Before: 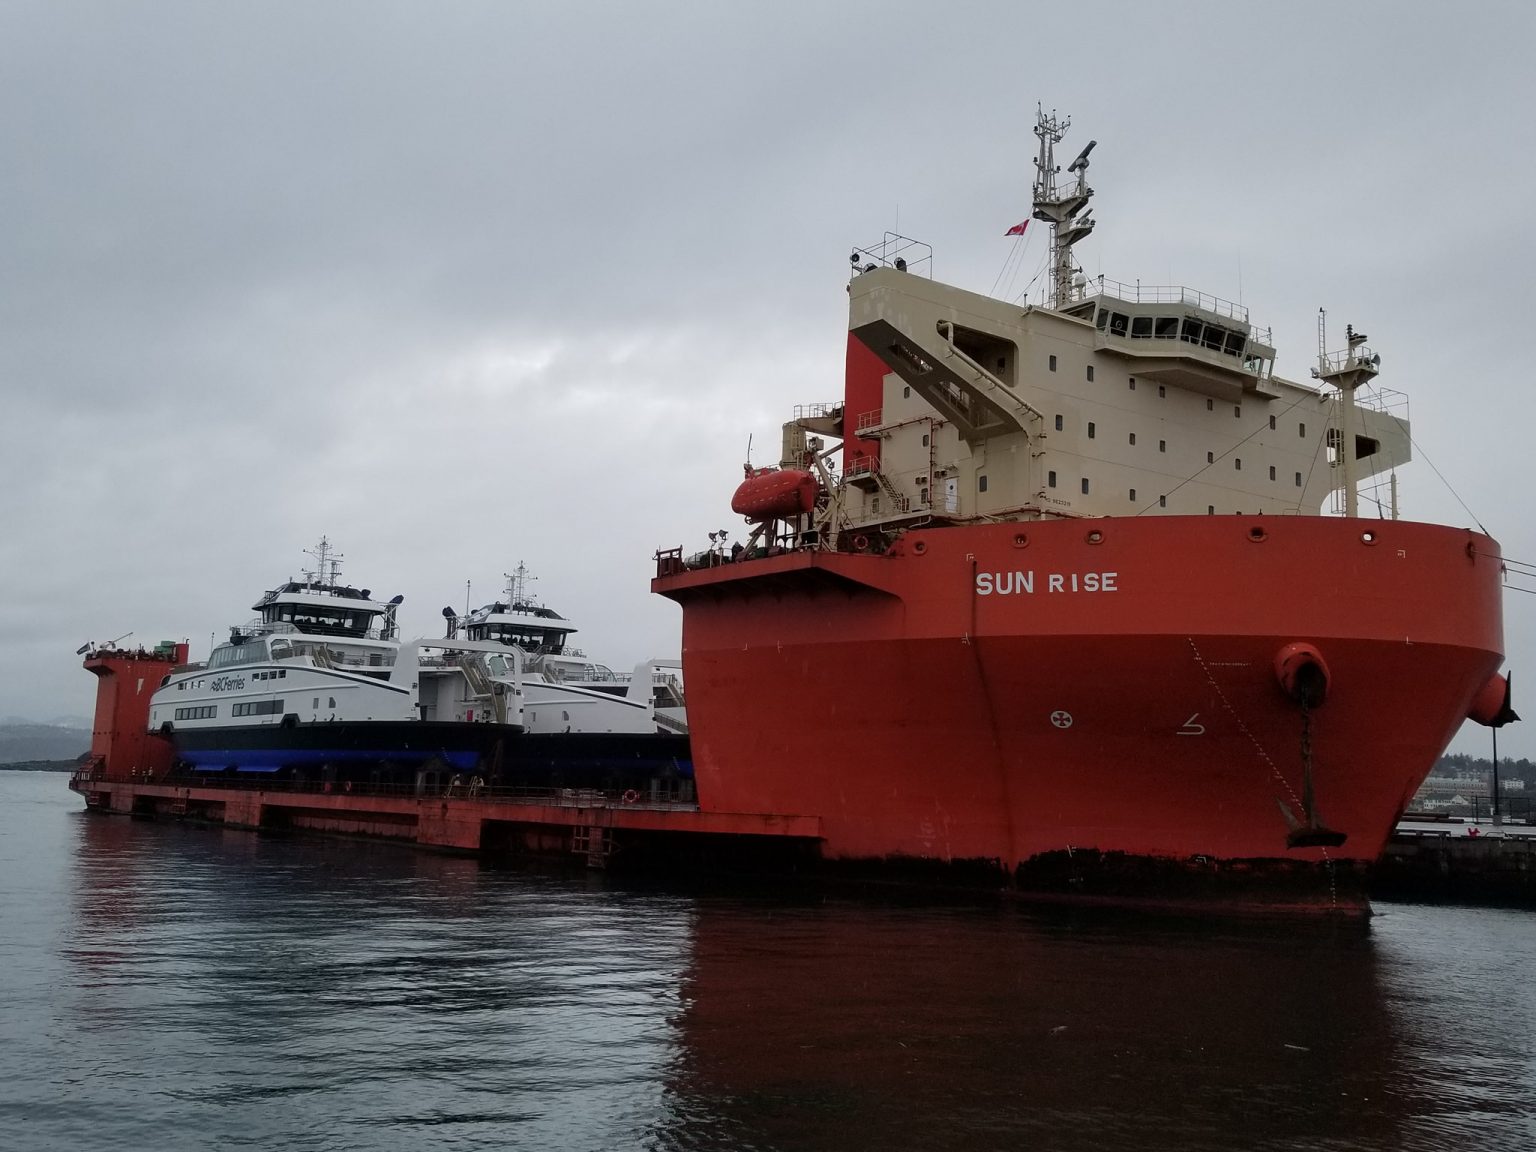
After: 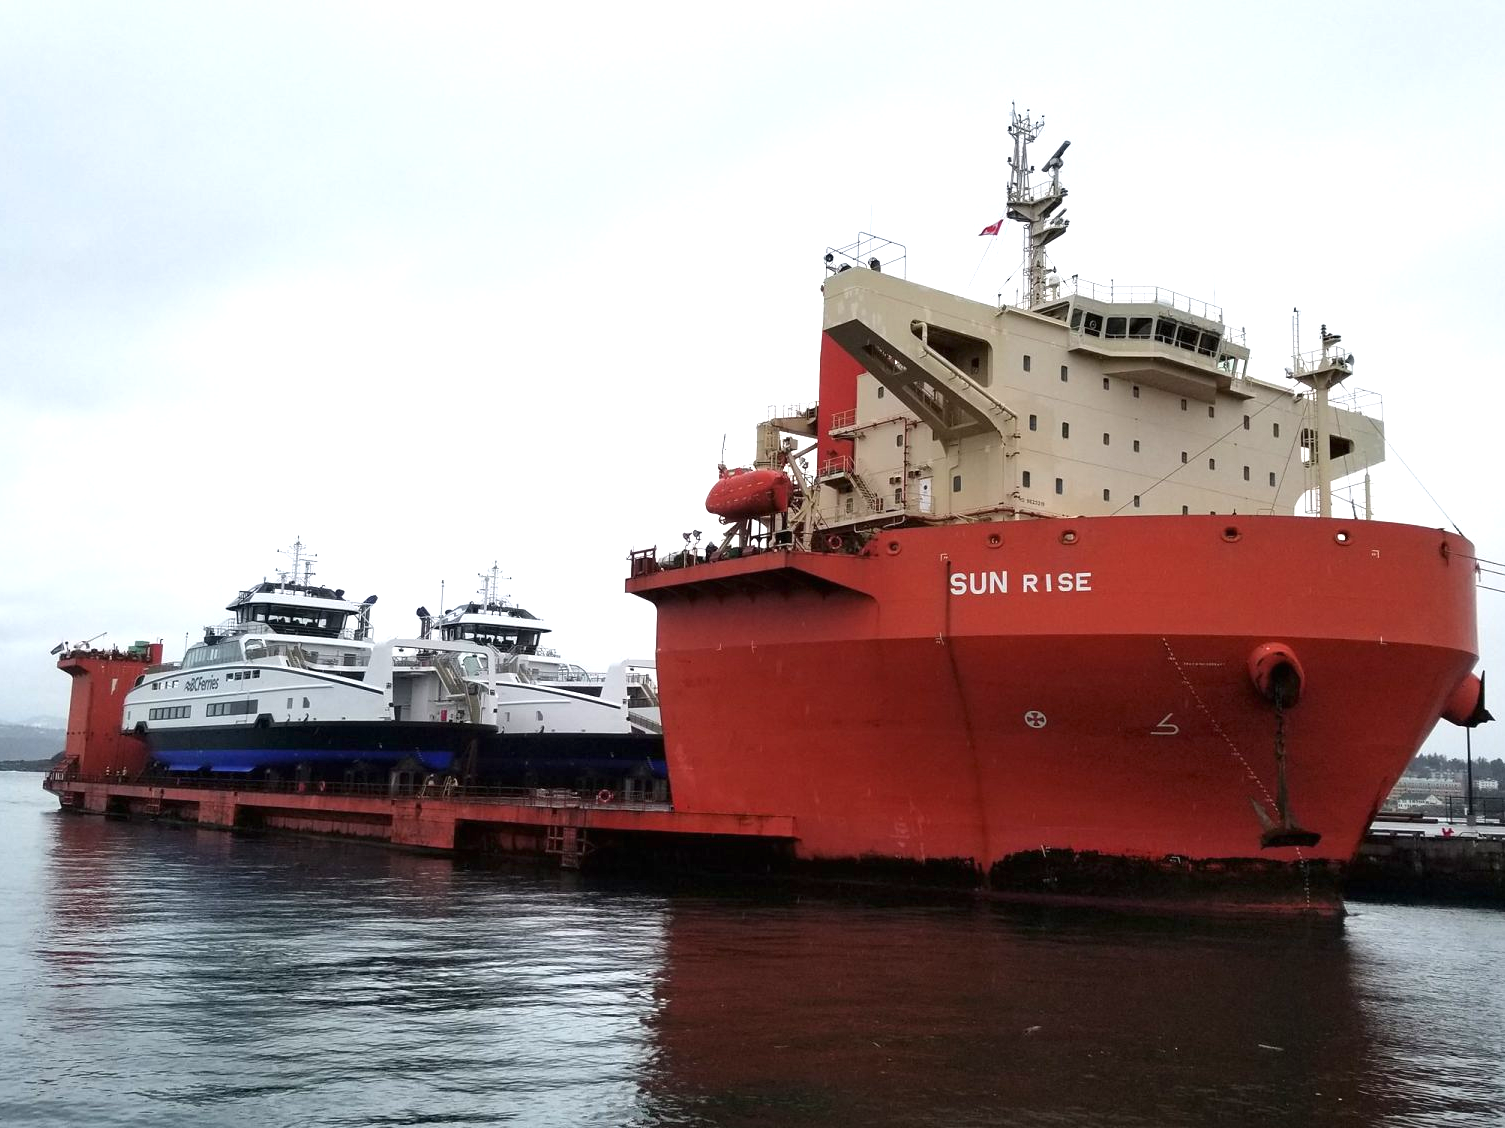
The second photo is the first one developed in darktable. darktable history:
color balance: output saturation 98.5%
crop: left 1.743%, right 0.268%, bottom 2.011%
exposure: black level correction 0, exposure 1.125 EV, compensate exposure bias true, compensate highlight preservation false
